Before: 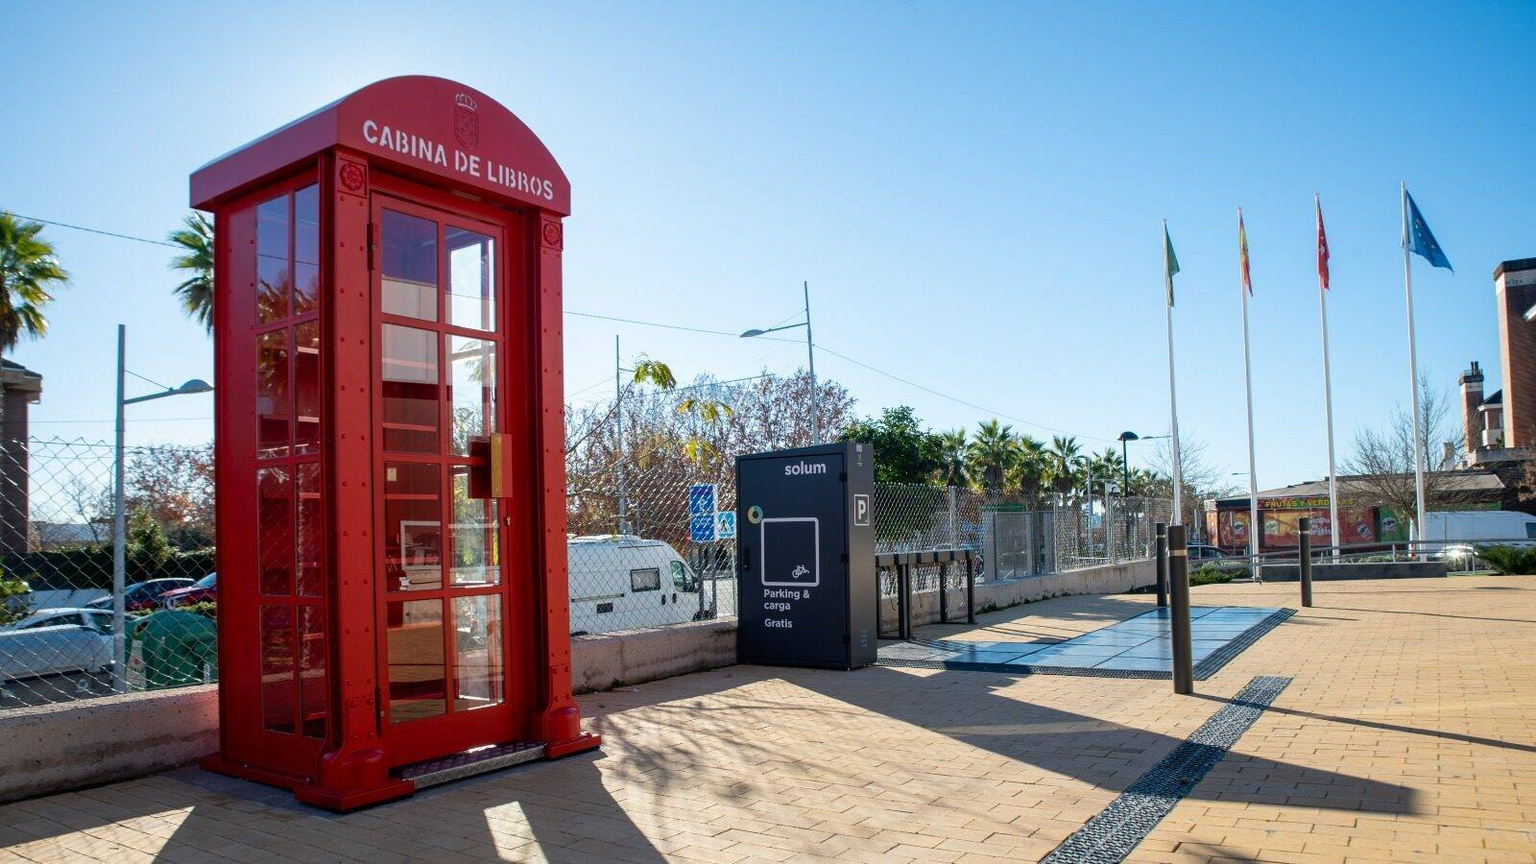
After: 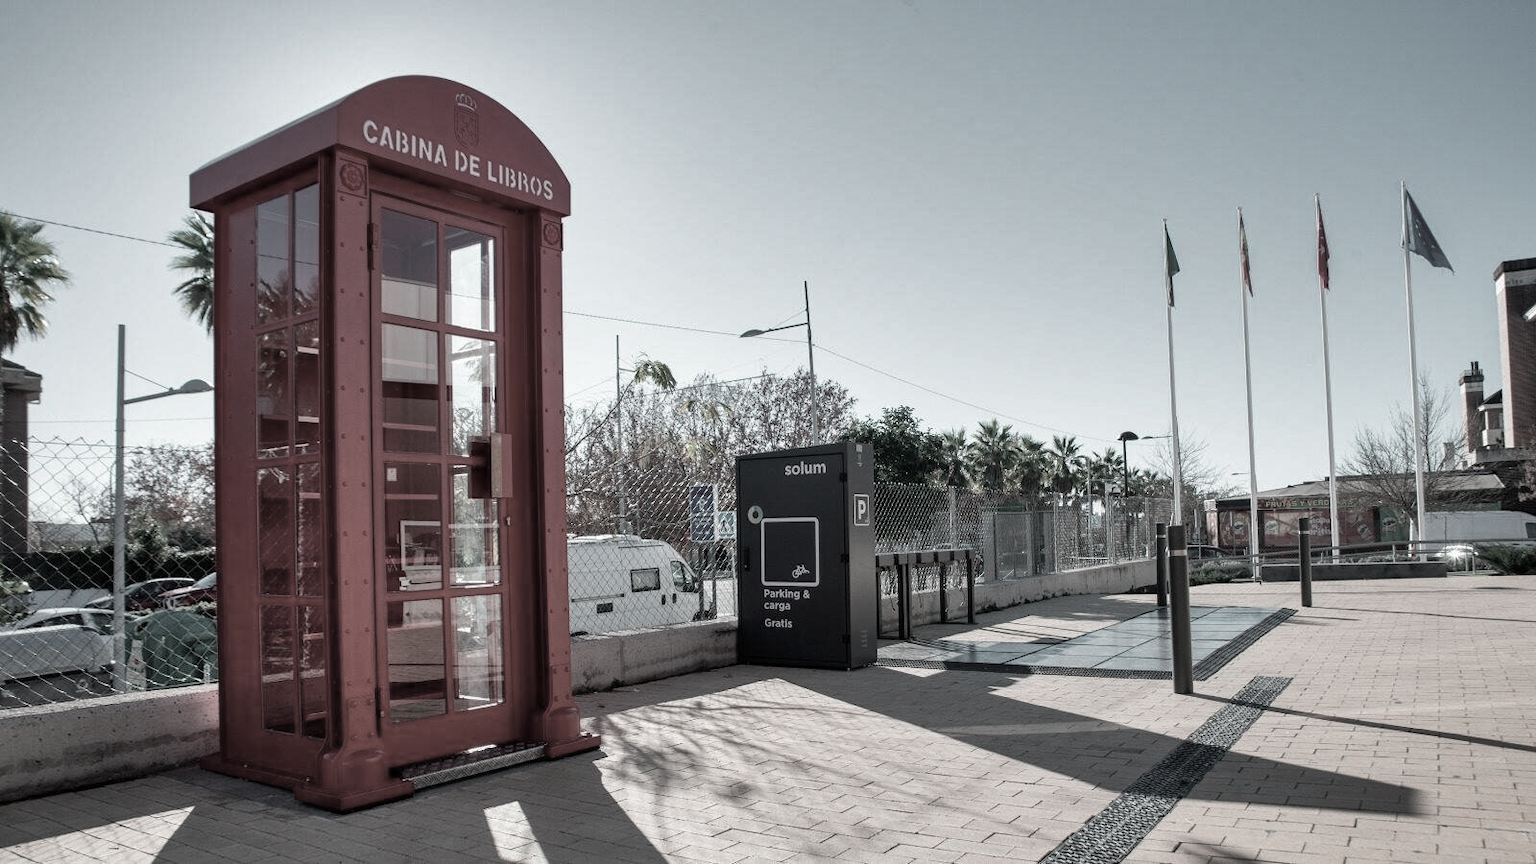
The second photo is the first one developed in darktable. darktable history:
shadows and highlights: shadows 60, soften with gaussian
color contrast: green-magenta contrast 0.3, blue-yellow contrast 0.15
